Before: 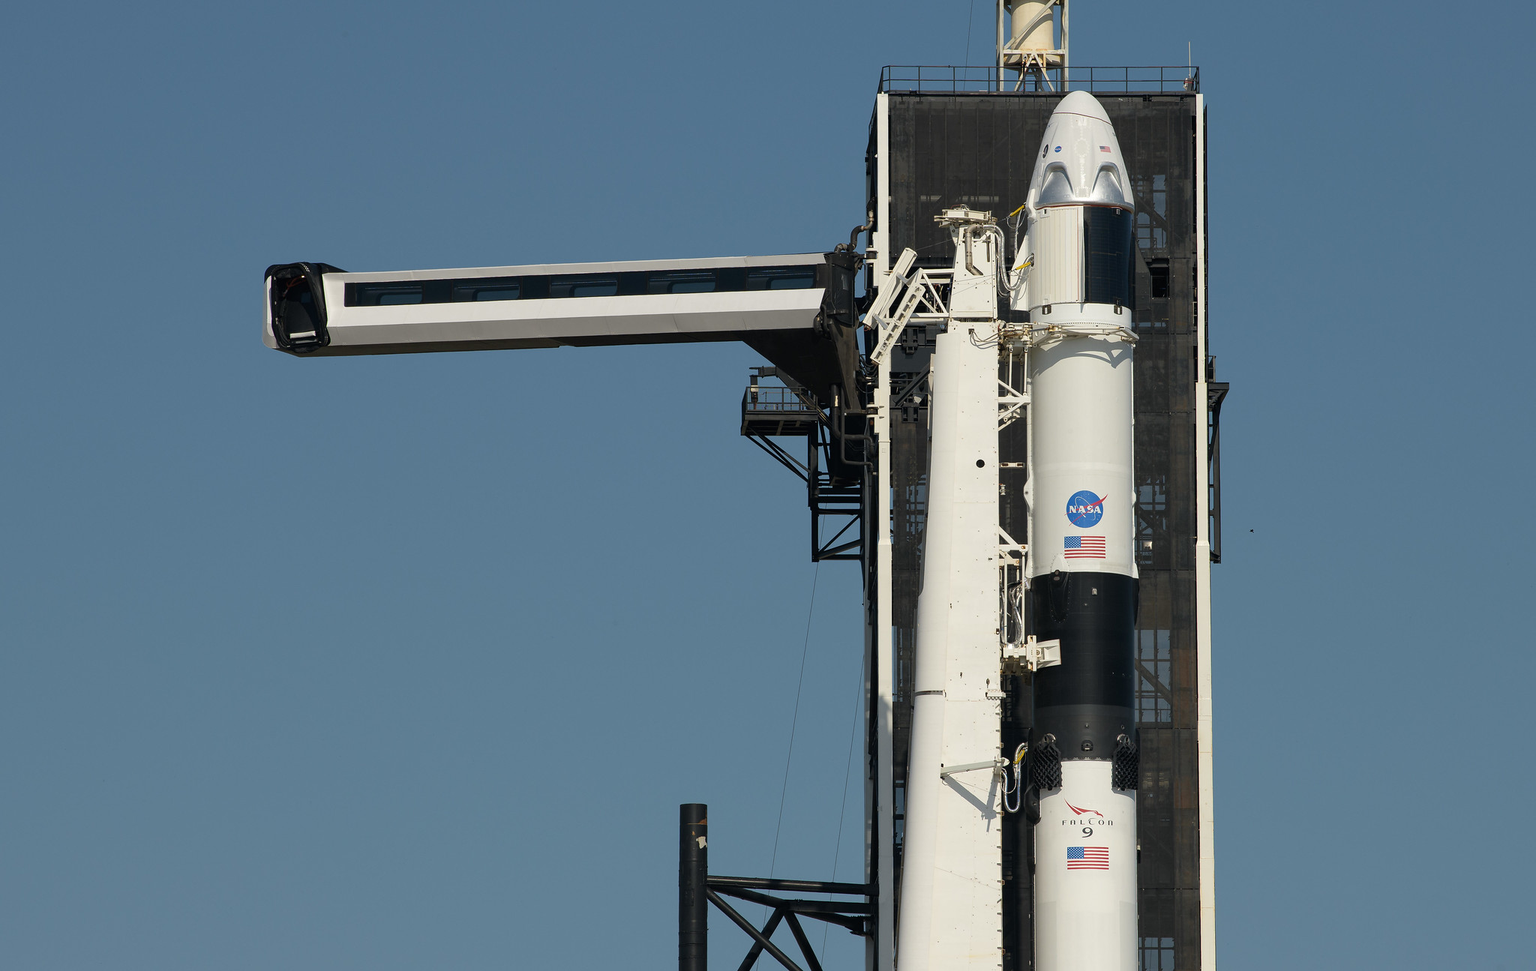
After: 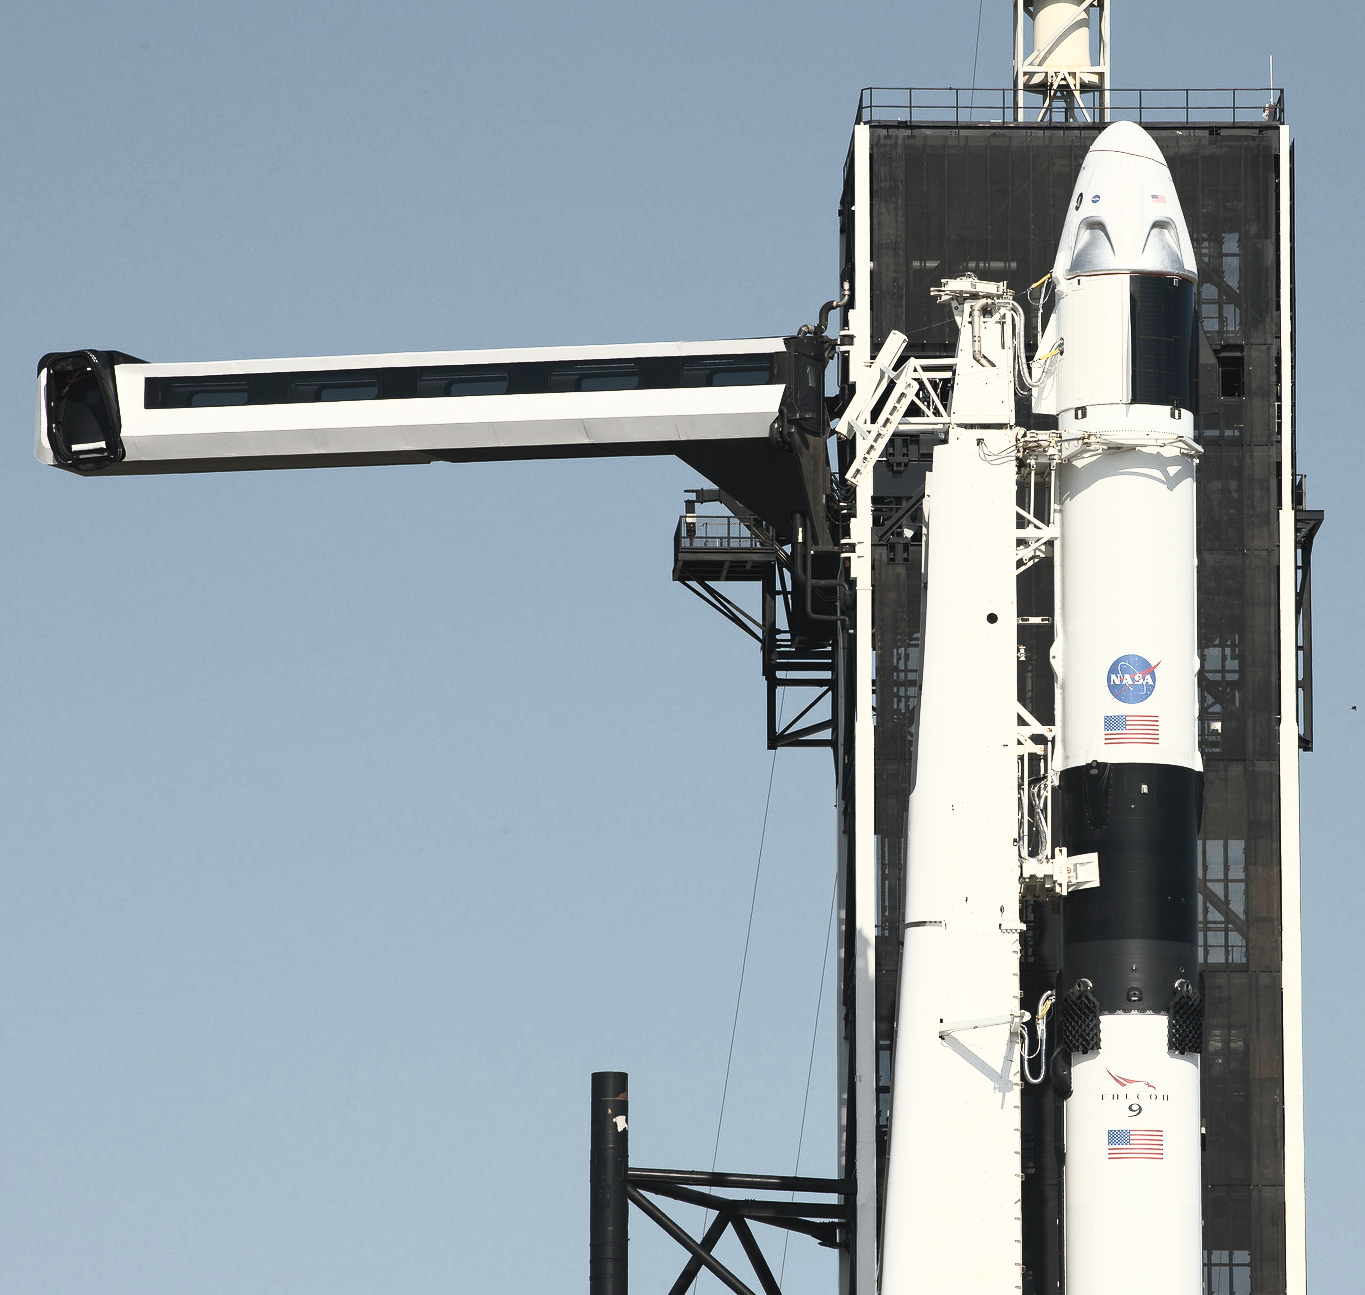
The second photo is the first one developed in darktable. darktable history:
contrast brightness saturation: contrast 0.57, brightness 0.57, saturation -0.34
crop: left 15.419%, right 17.914%
